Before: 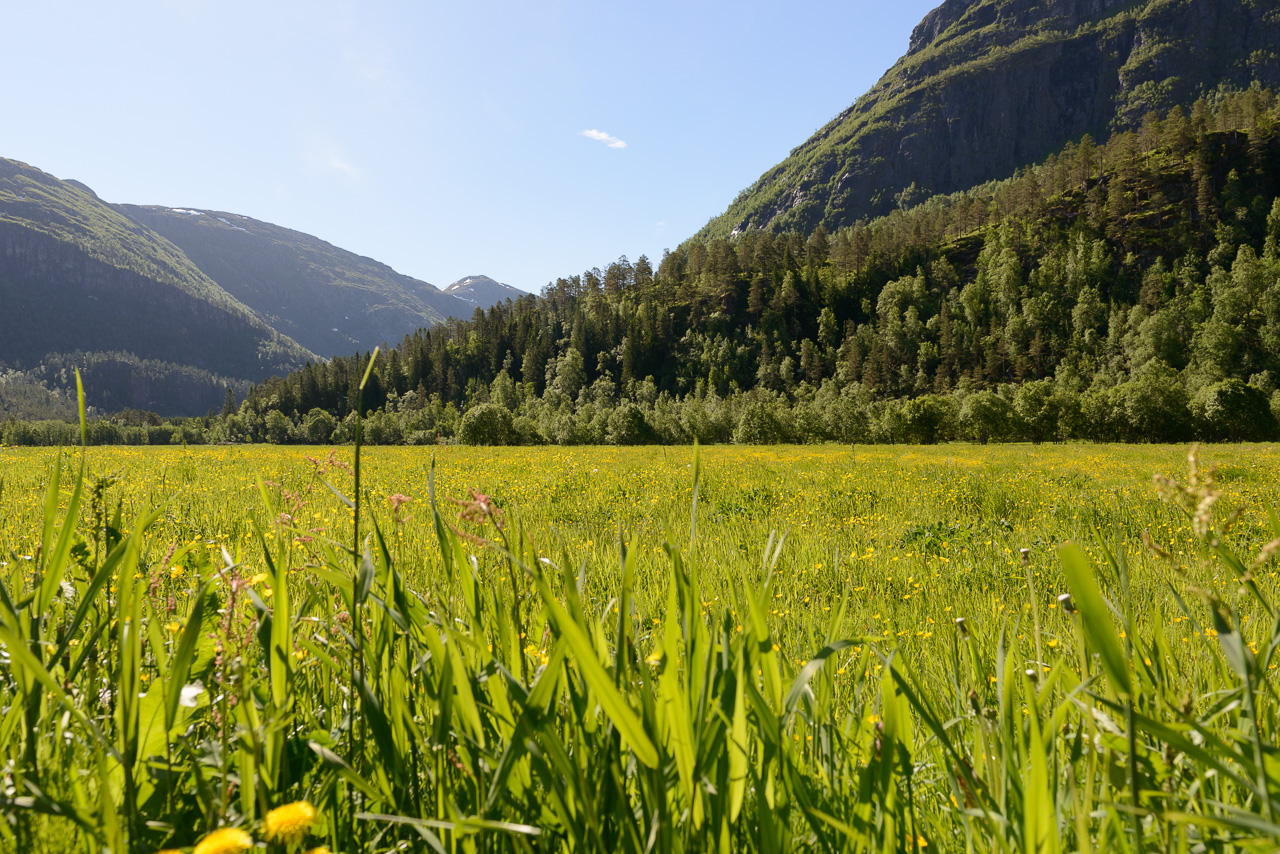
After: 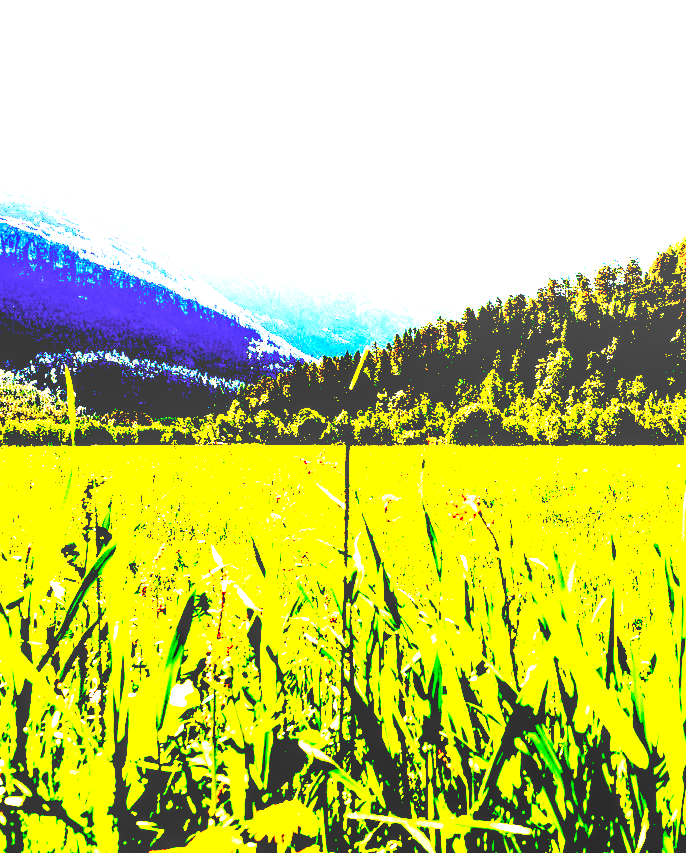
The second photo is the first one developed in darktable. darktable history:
exposure: black level correction 0.099, exposure 3.013 EV, compensate highlight preservation false
color balance rgb: perceptual saturation grading › global saturation 19.345%, perceptual saturation grading › highlights -25.186%, perceptual saturation grading › shadows 49.26%, contrast -29.962%
local contrast: on, module defaults
crop: left 0.843%, right 45.537%, bottom 0.088%
